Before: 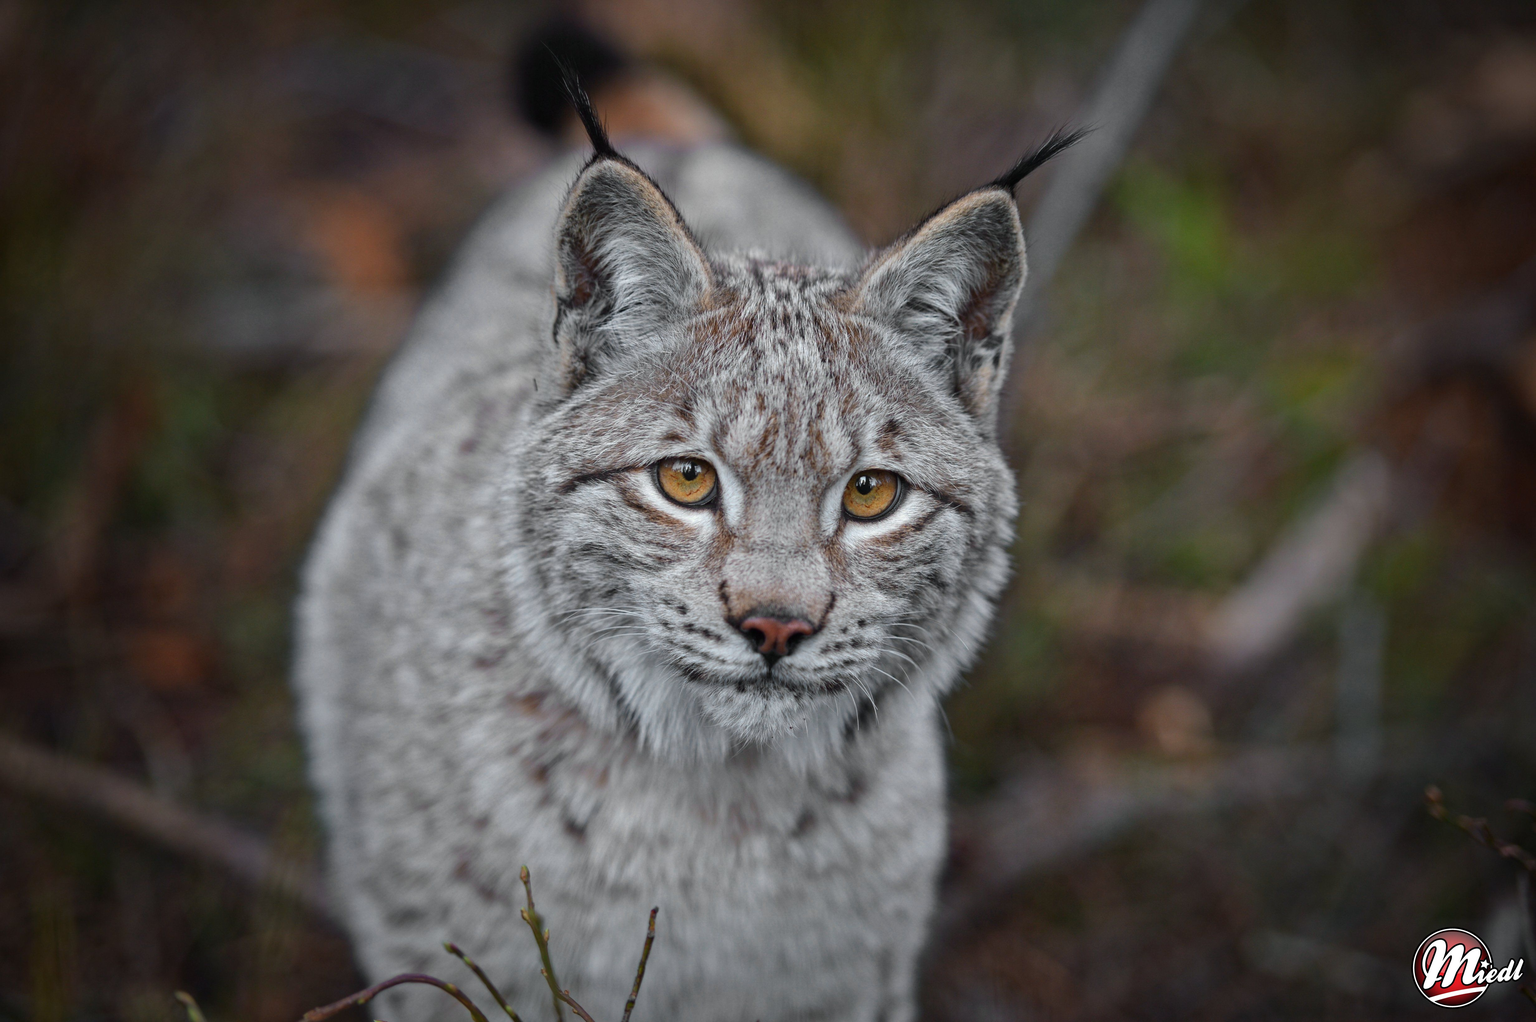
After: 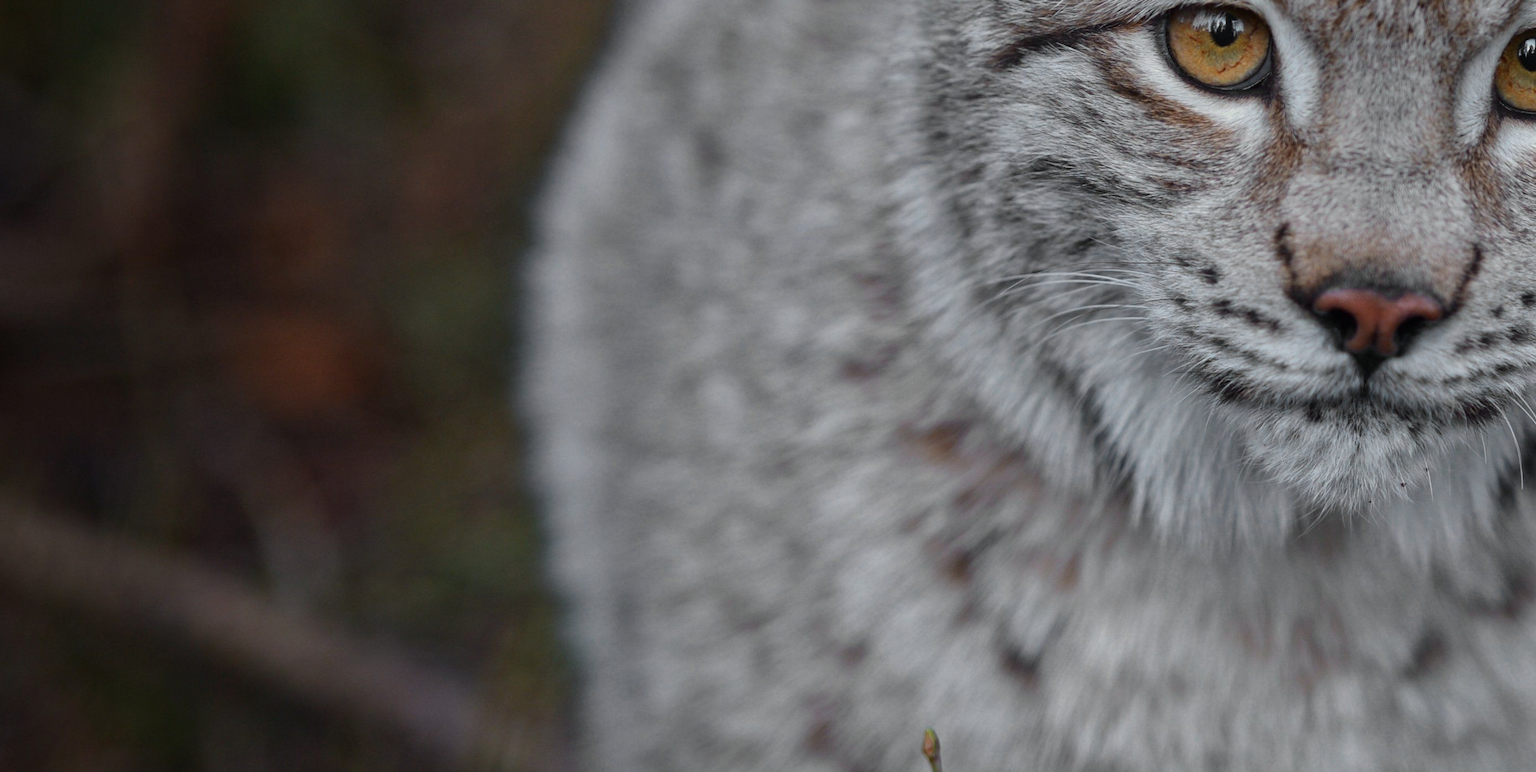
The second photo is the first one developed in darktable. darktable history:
crop: top 44.483%, right 43.593%, bottom 12.892%
white balance: emerald 1
shadows and highlights: shadows 12, white point adjustment 1.2, highlights -0.36, soften with gaussian
graduated density: on, module defaults
